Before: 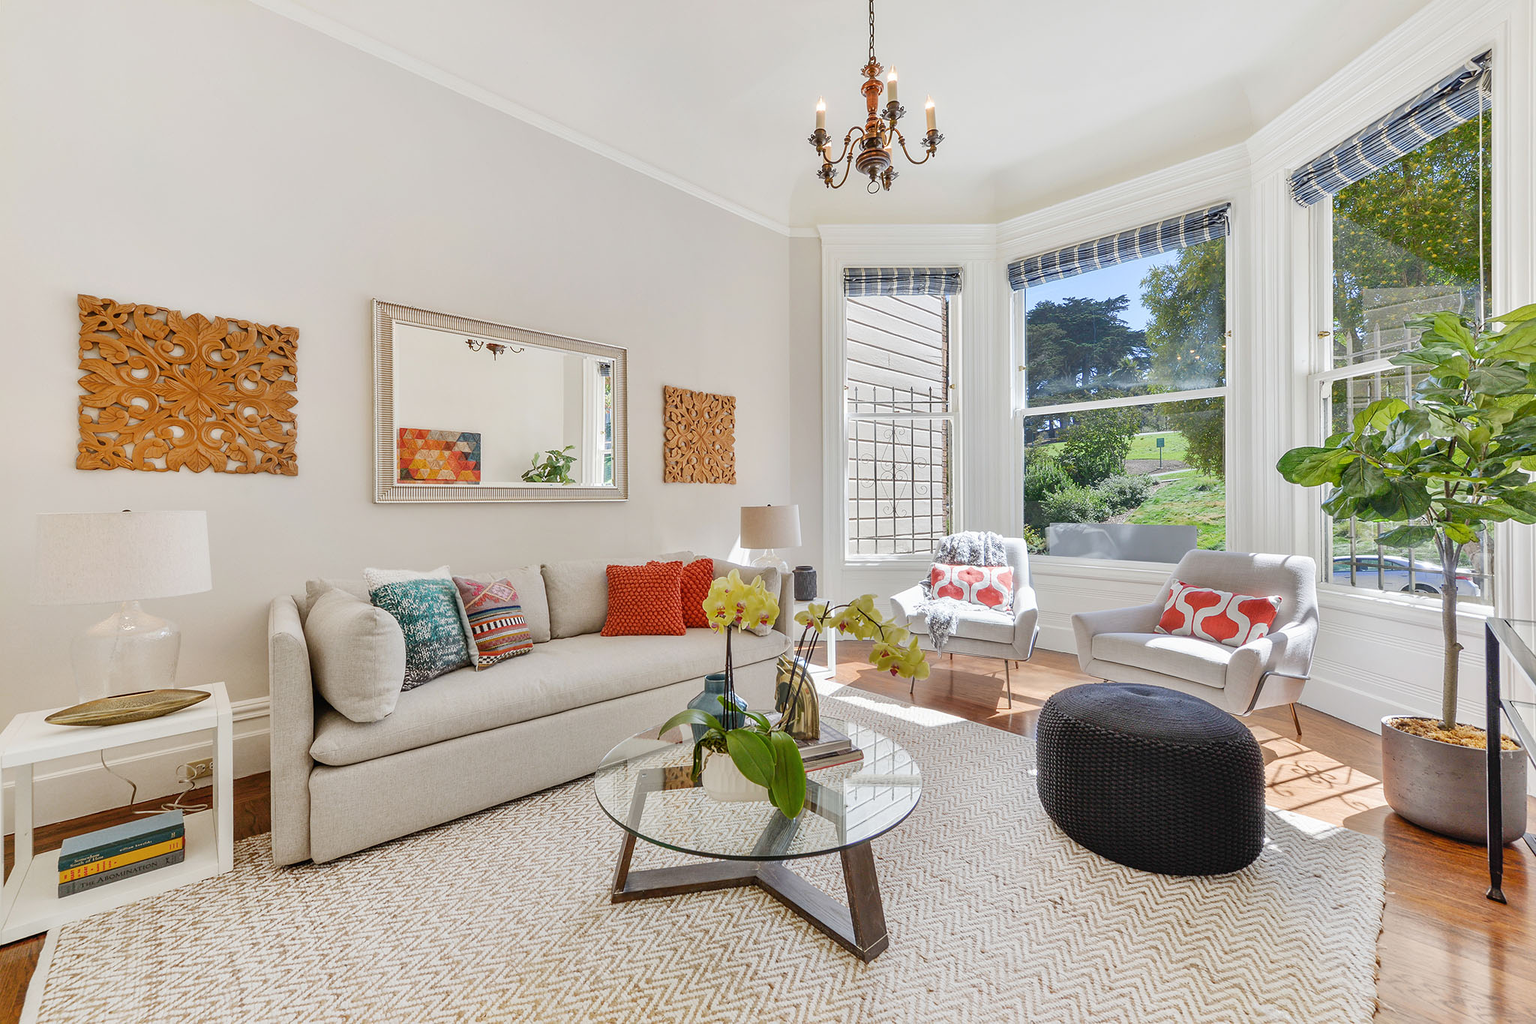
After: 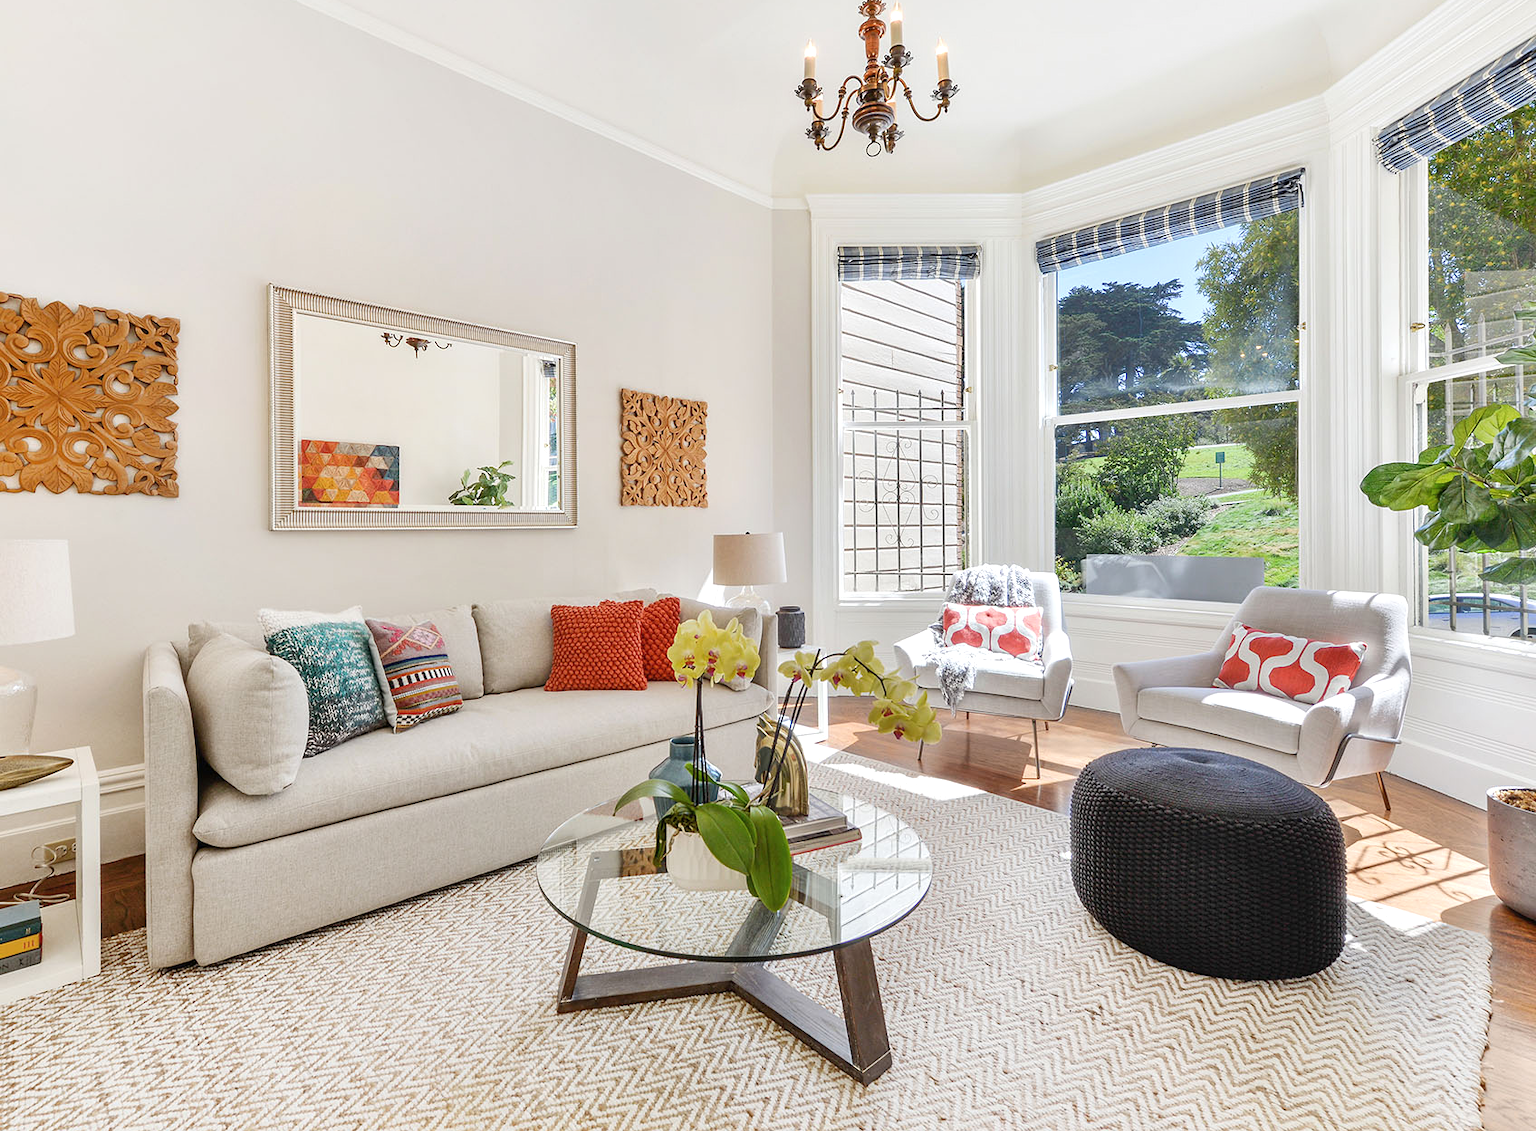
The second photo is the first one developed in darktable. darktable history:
crop: left 9.807%, top 6.259%, right 7.334%, bottom 2.177%
shadows and highlights: shadows -12.5, white point adjustment 4, highlights 28.33
exposure: exposure 0.081 EV, compensate highlight preservation false
